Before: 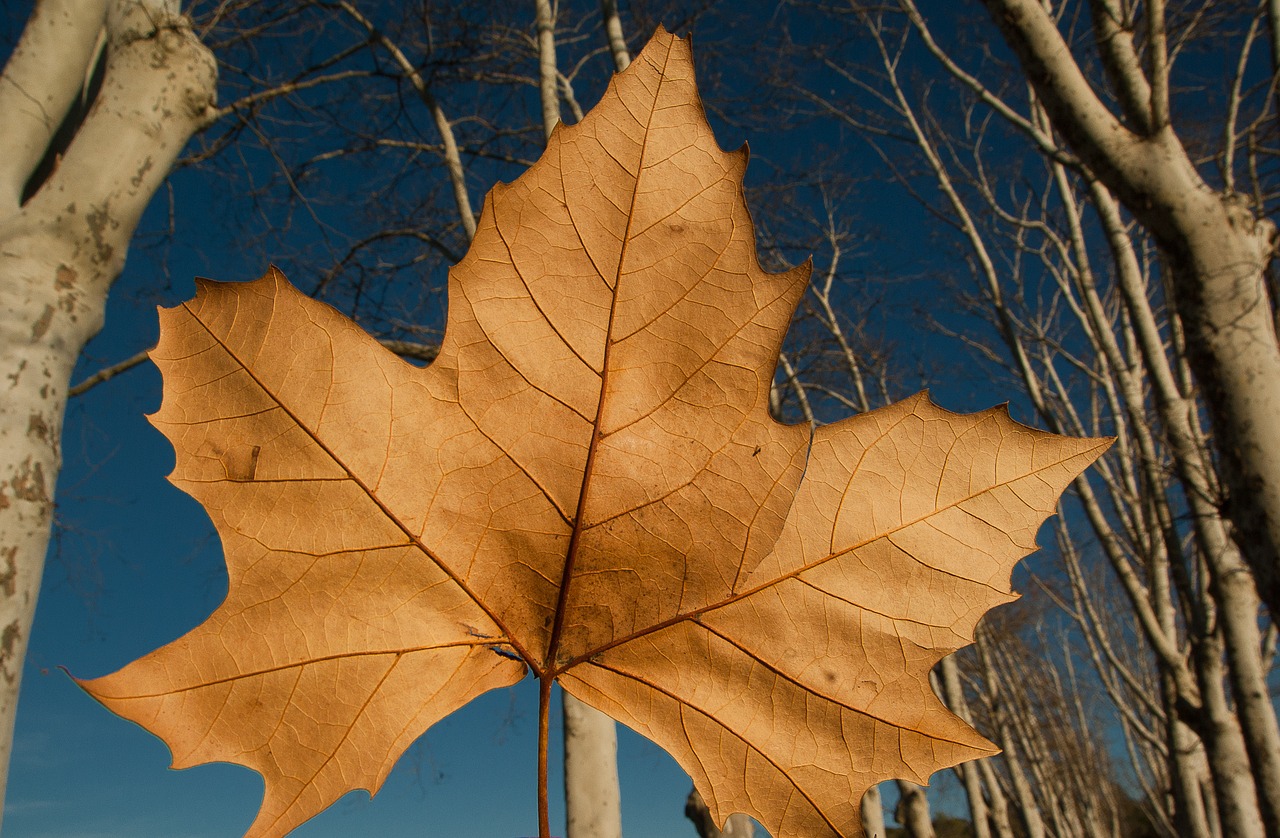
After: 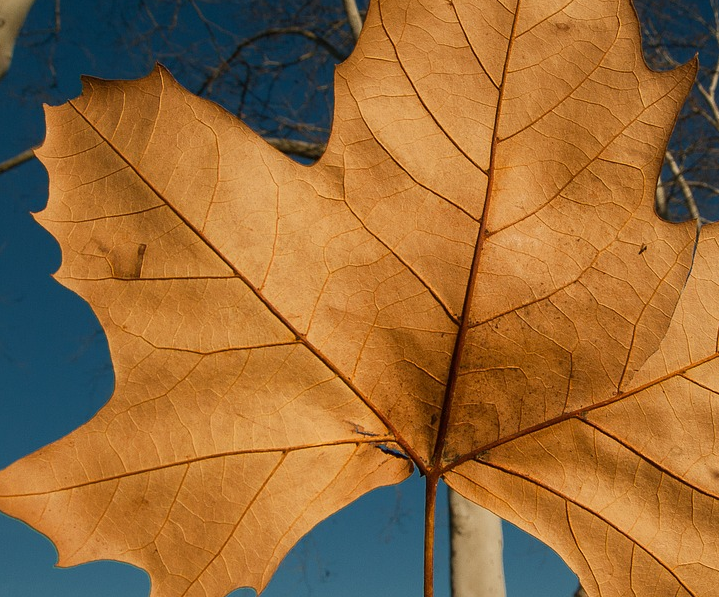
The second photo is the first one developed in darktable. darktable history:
crop: left 8.937%, top 24.205%, right 34.824%, bottom 4.459%
tone equalizer: edges refinement/feathering 500, mask exposure compensation -1.57 EV, preserve details no
